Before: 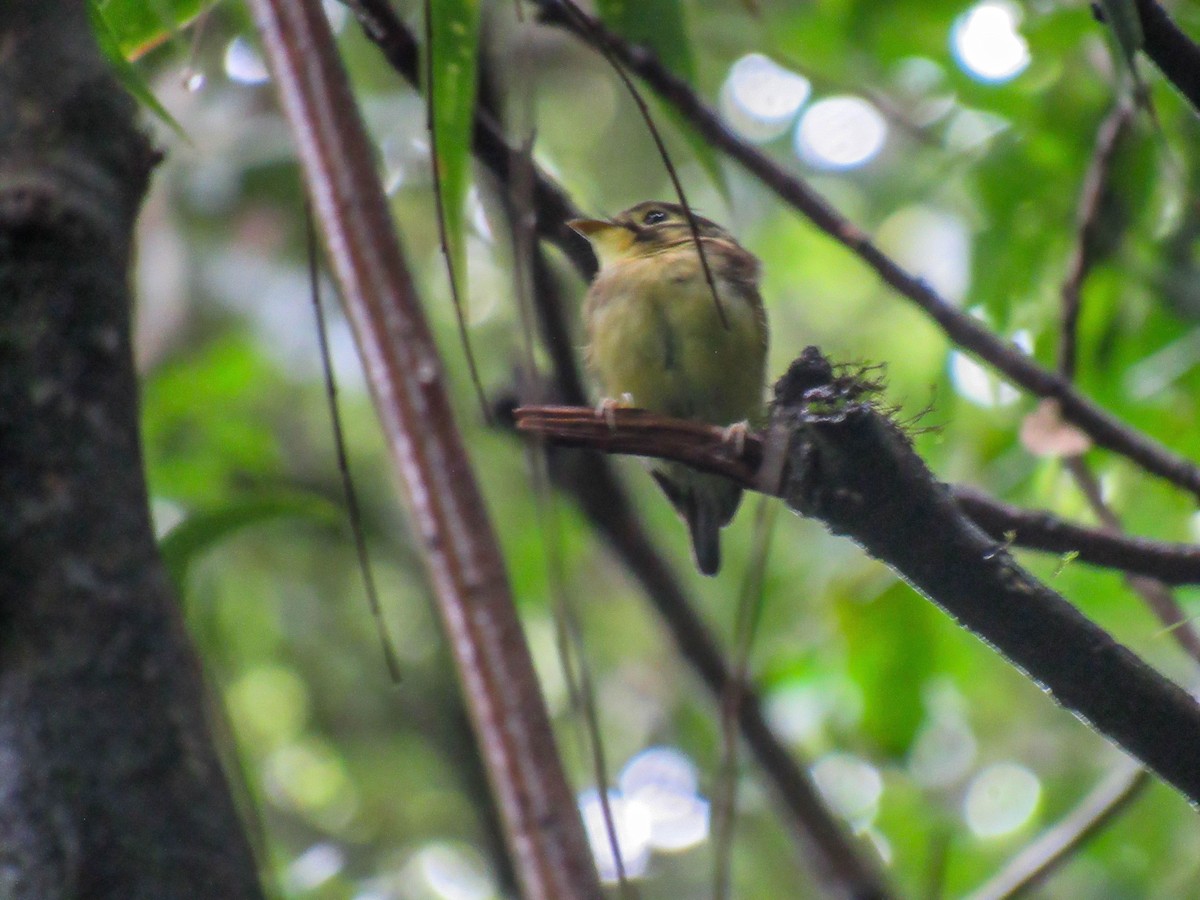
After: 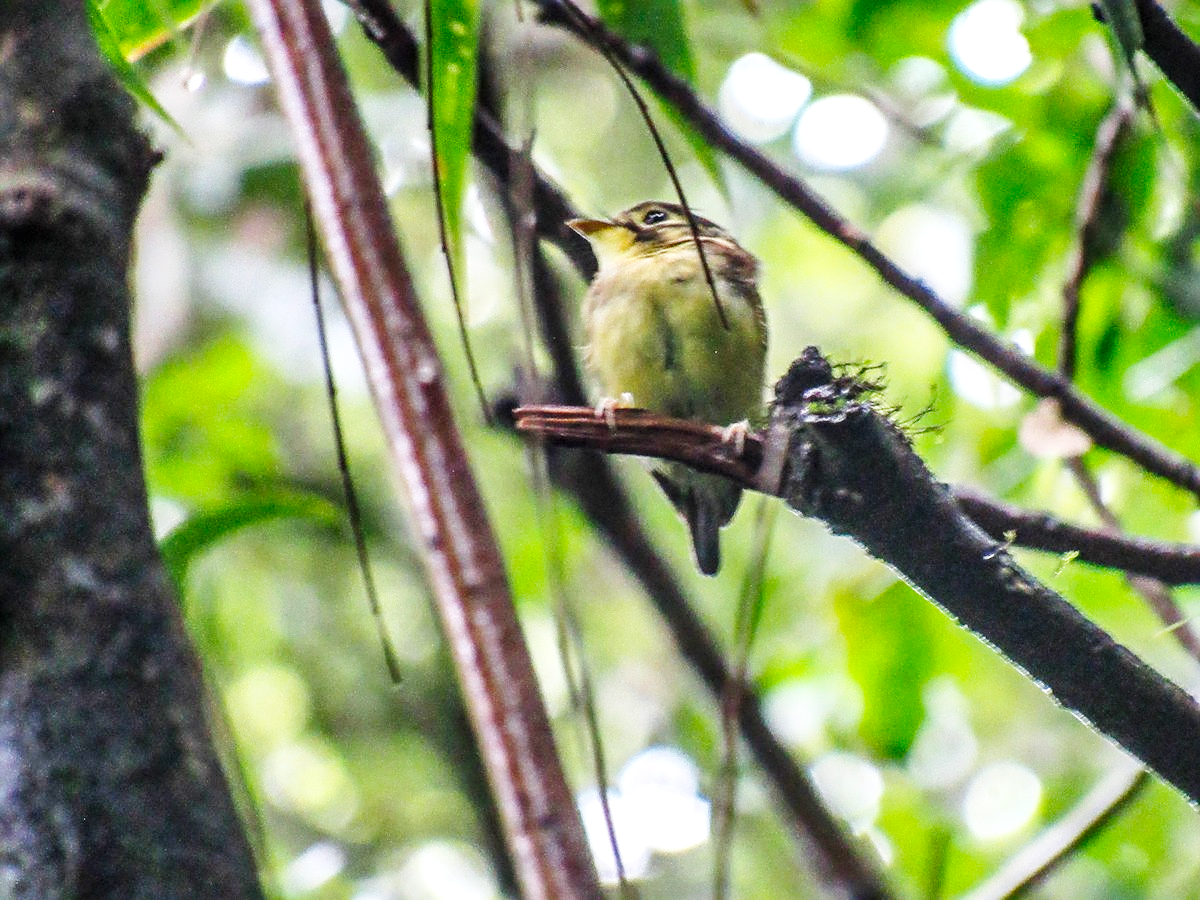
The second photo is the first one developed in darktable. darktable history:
base curve: curves: ch0 [(0, 0.003) (0.001, 0.002) (0.006, 0.004) (0.02, 0.022) (0.048, 0.086) (0.094, 0.234) (0.162, 0.431) (0.258, 0.629) (0.385, 0.8) (0.548, 0.918) (0.751, 0.988) (1, 1)], preserve colors none
local contrast: on, module defaults
rotate and perspective: automatic cropping original format, crop left 0, crop top 0
sharpen: radius 2.531, amount 0.628
shadows and highlights: white point adjustment 0.05, highlights color adjustment 55.9%, soften with gaussian
